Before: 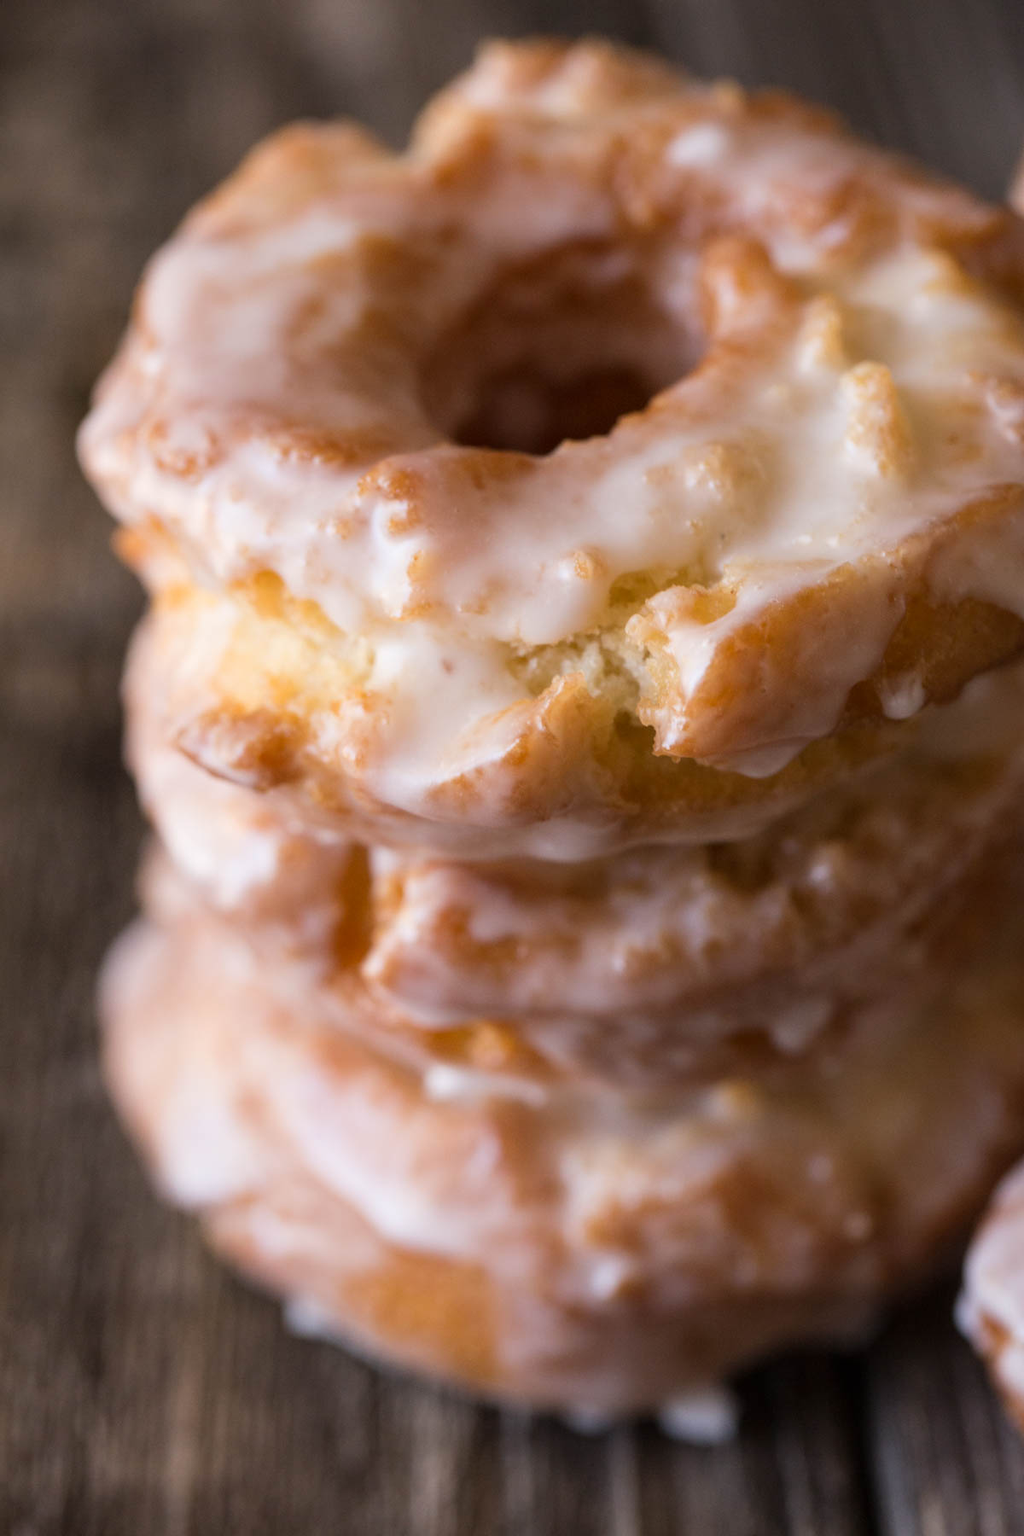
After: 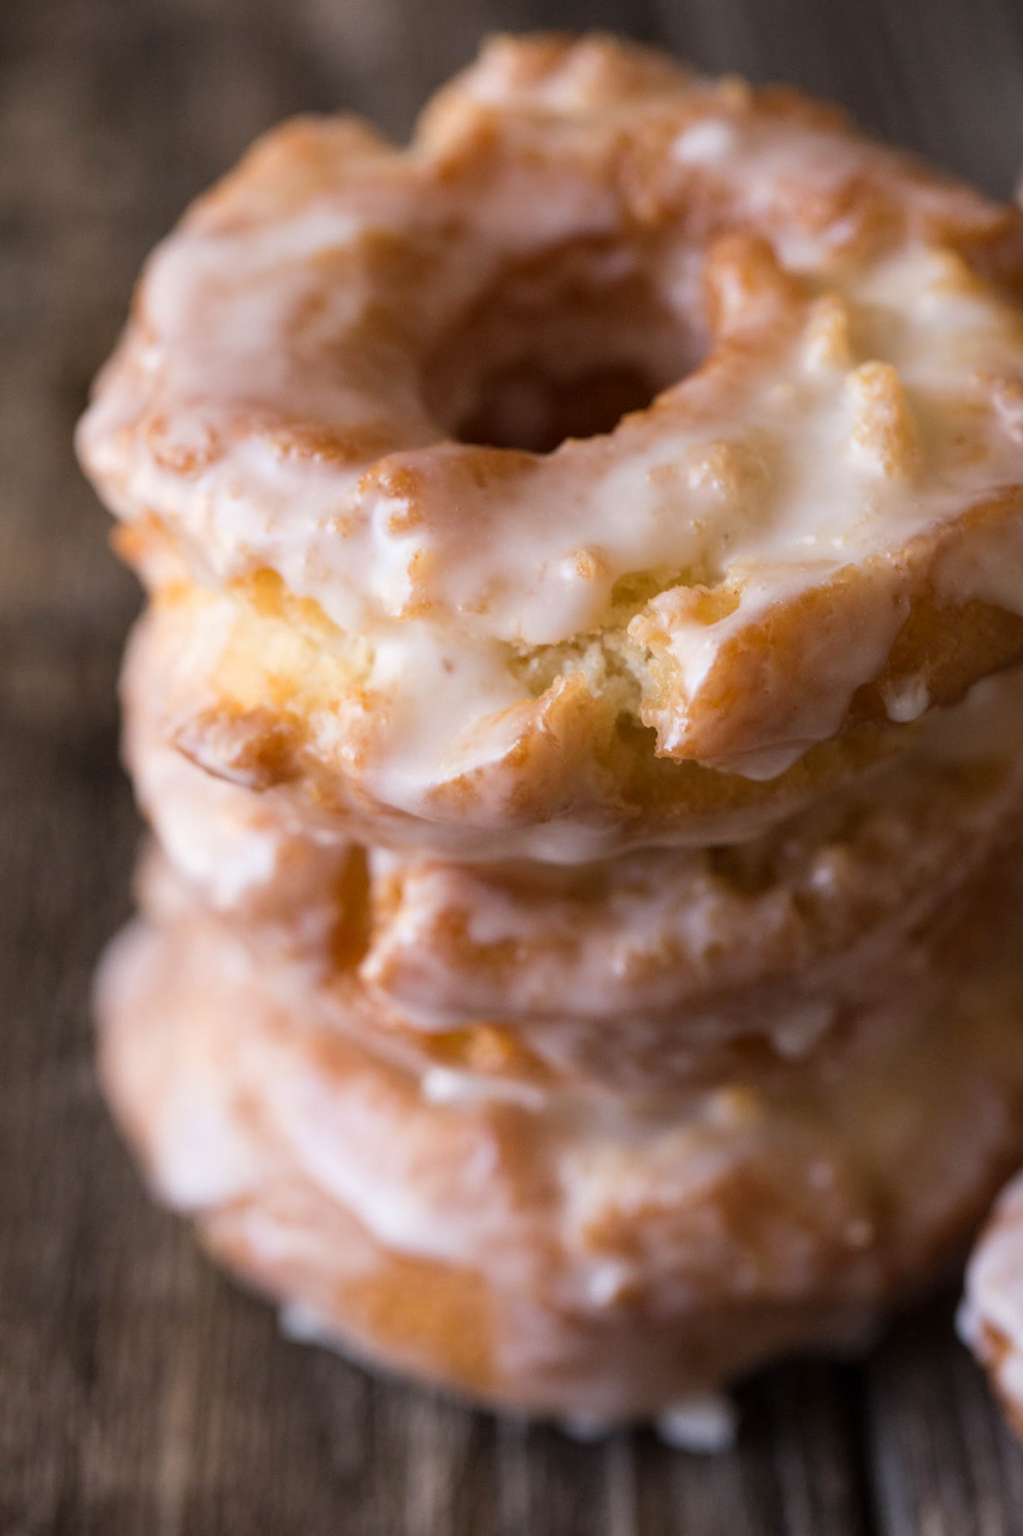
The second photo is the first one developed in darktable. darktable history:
crop and rotate: angle -0.333°
